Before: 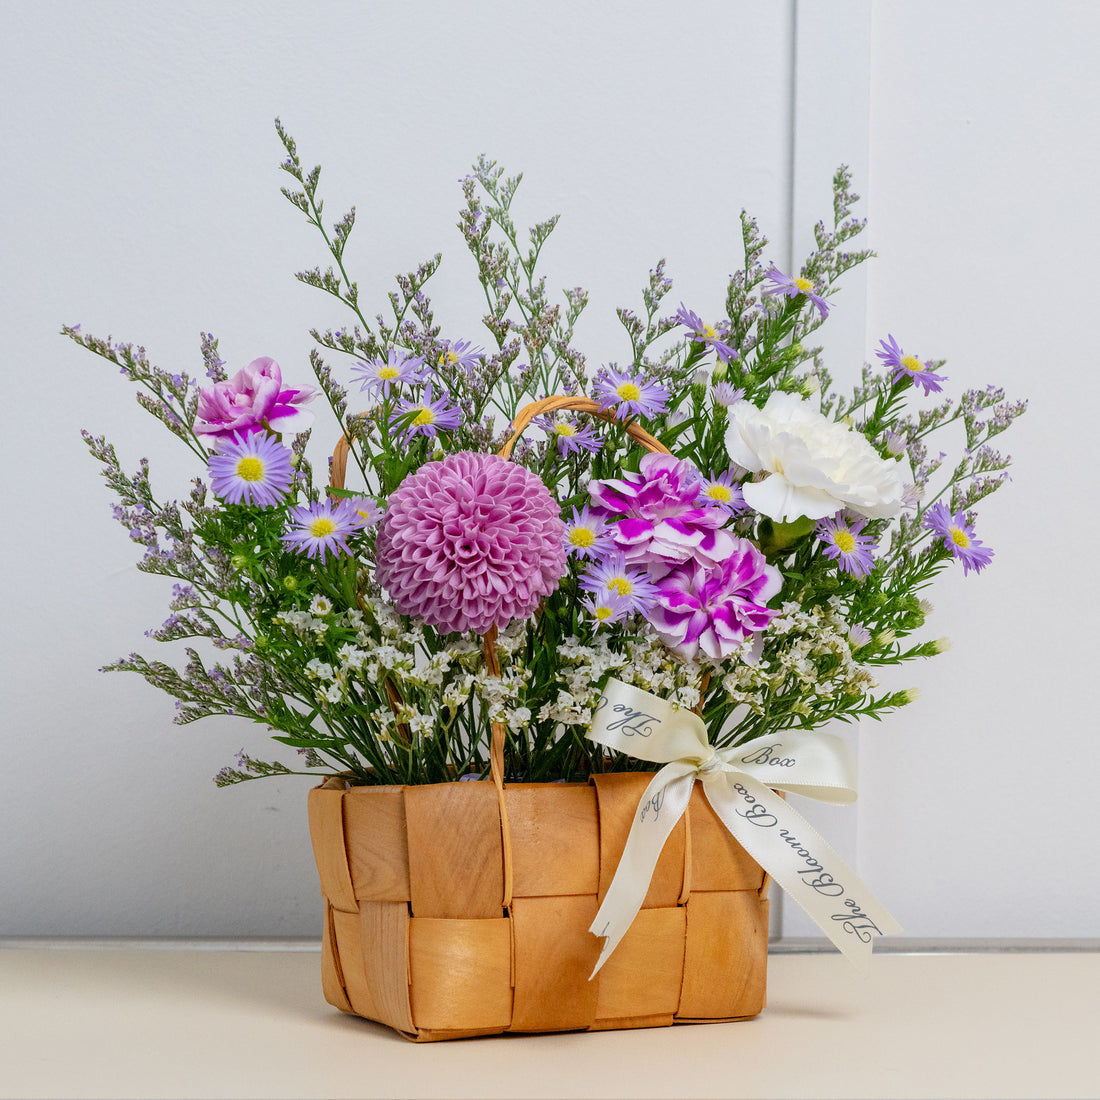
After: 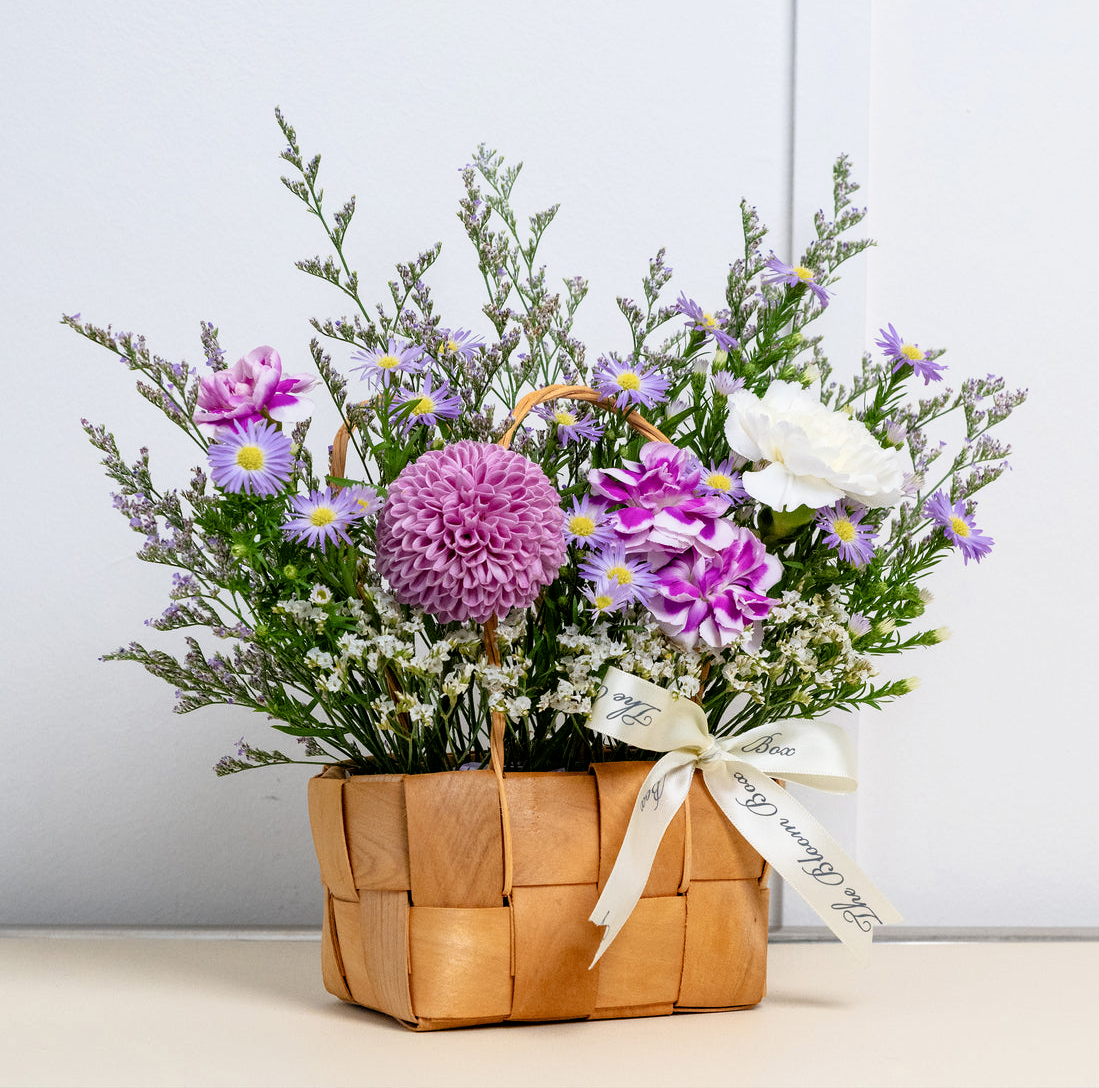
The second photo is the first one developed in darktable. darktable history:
crop: top 1.049%, right 0.001%
filmic rgb: white relative exposure 2.45 EV, hardness 6.33
